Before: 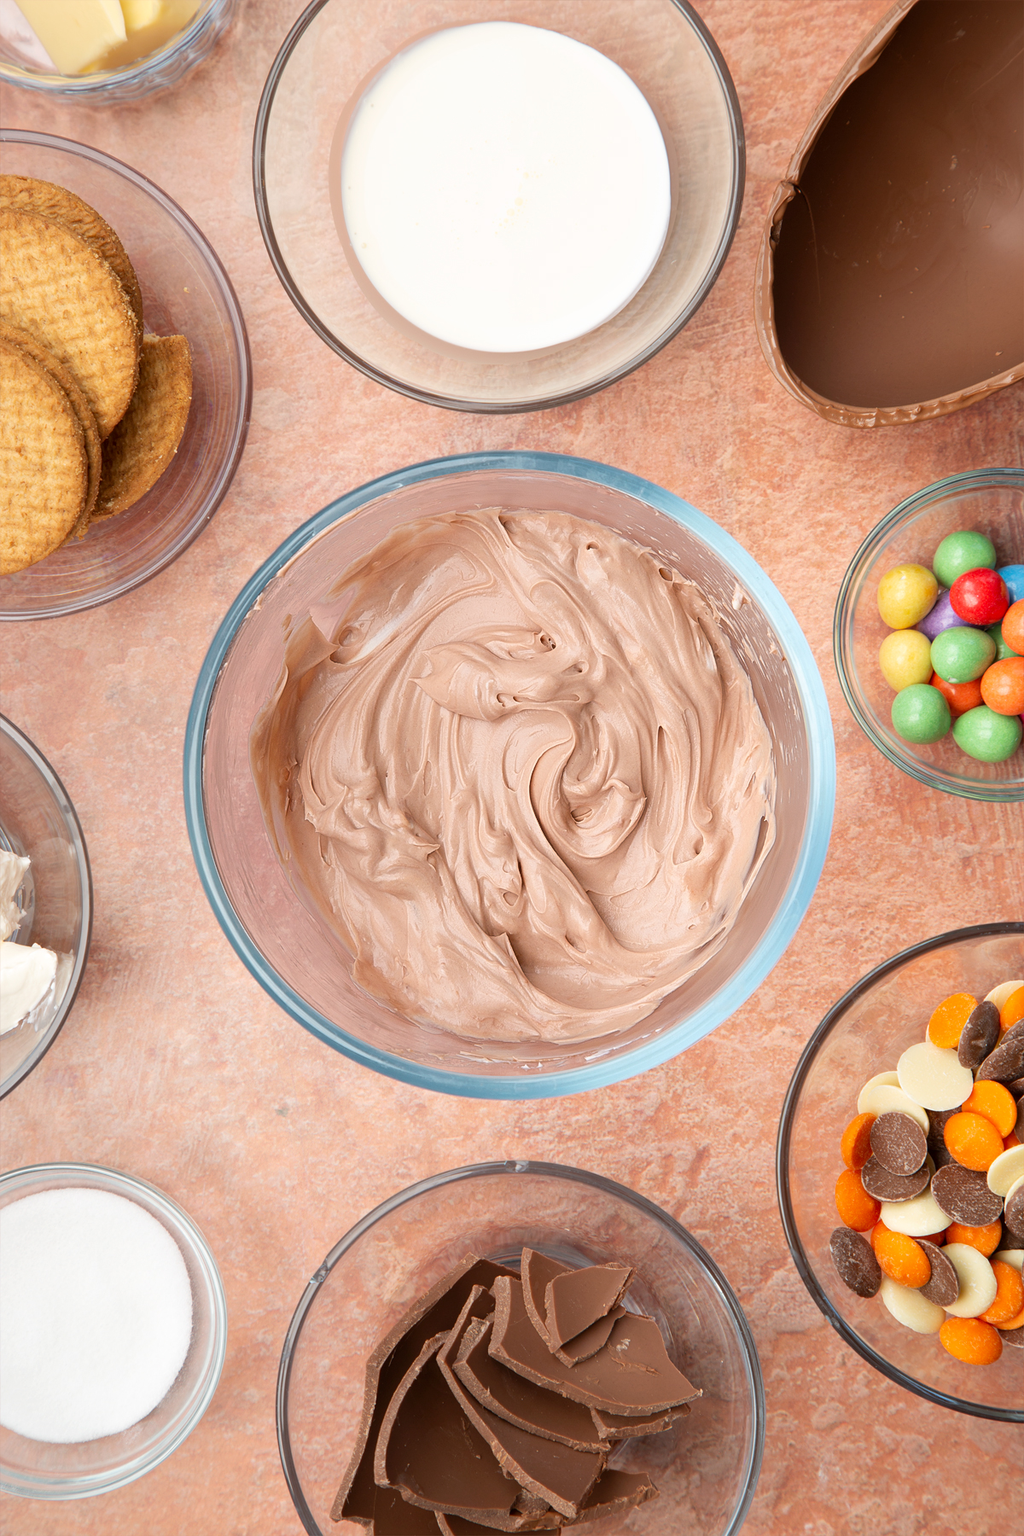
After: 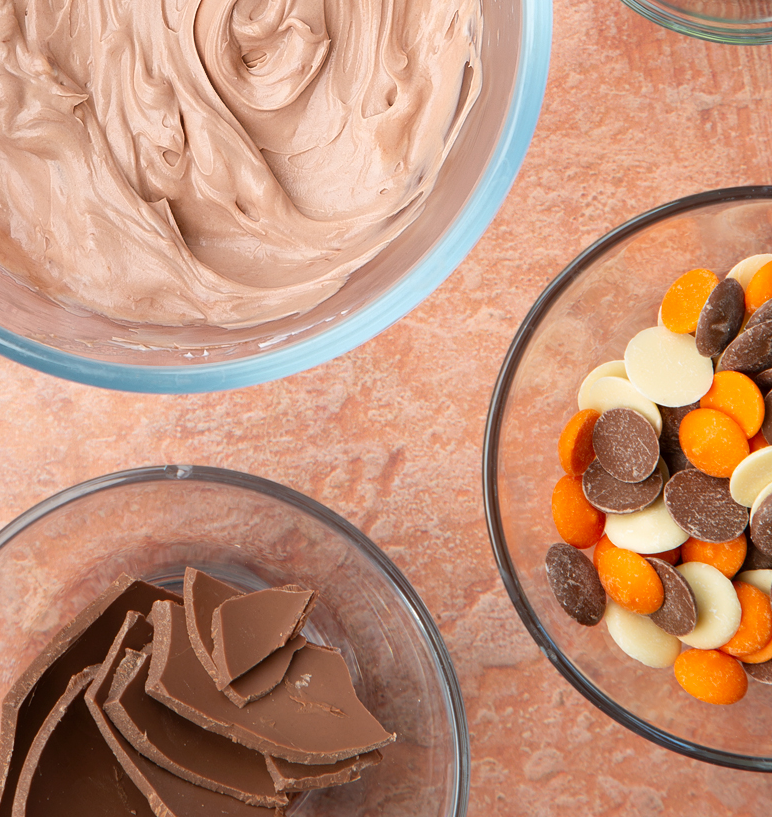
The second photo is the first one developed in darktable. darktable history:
crop and rotate: left 35.606%, top 49.757%, bottom 4.849%
